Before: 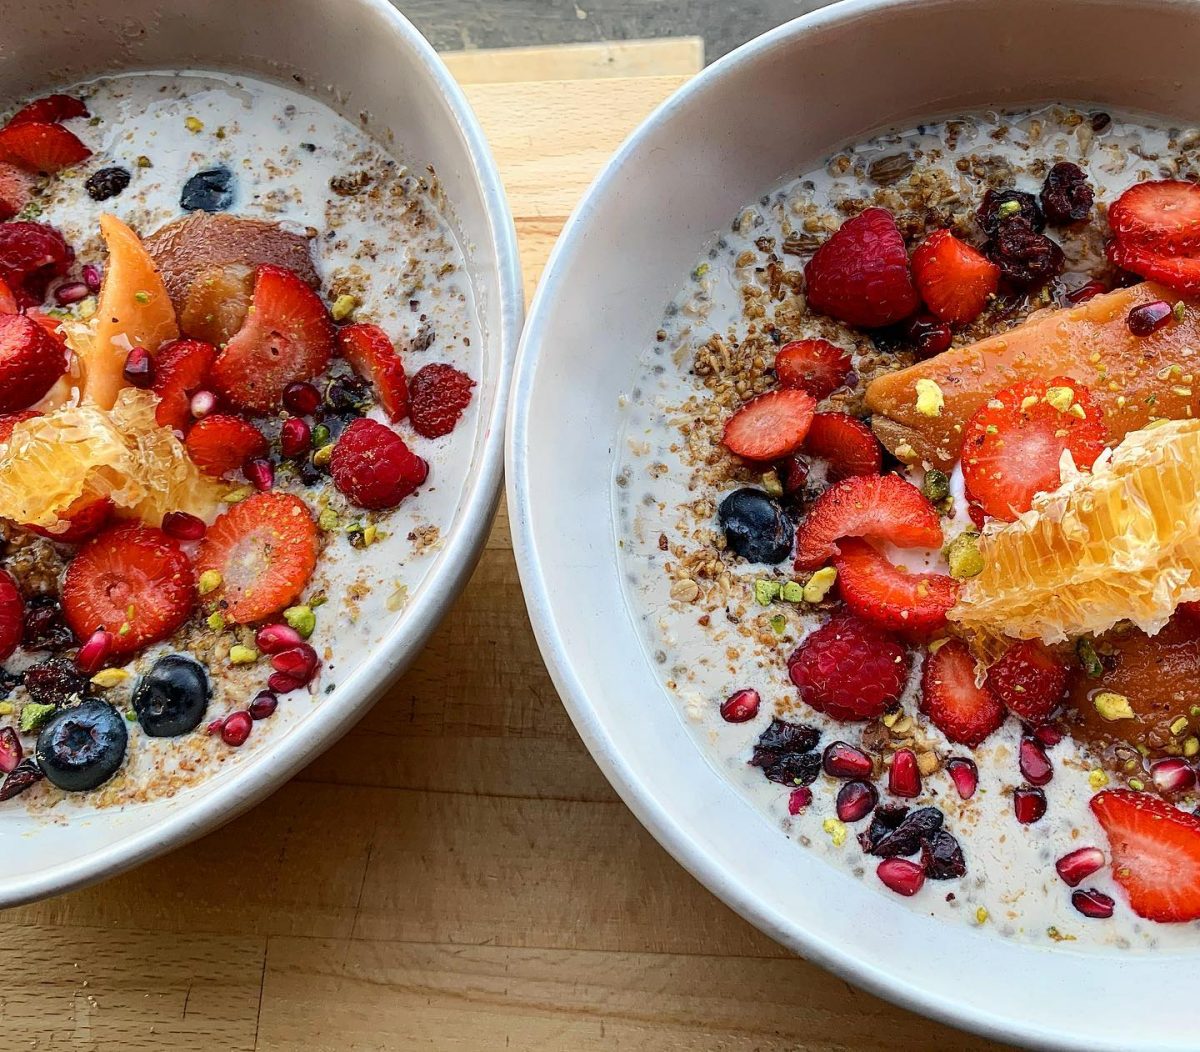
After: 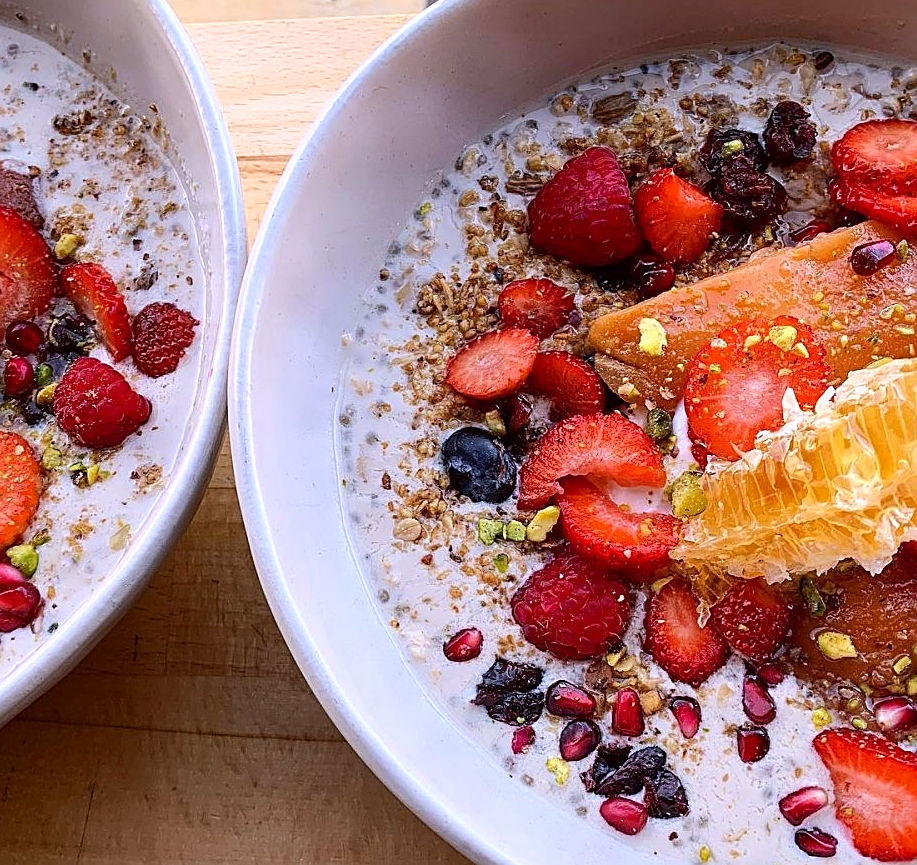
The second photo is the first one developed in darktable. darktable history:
crop: left 23.095%, top 5.827%, bottom 11.854%
white balance: red 1.042, blue 1.17
sharpen: on, module defaults
color correction: highlights a* -0.95, highlights b* 4.5, shadows a* 3.55
